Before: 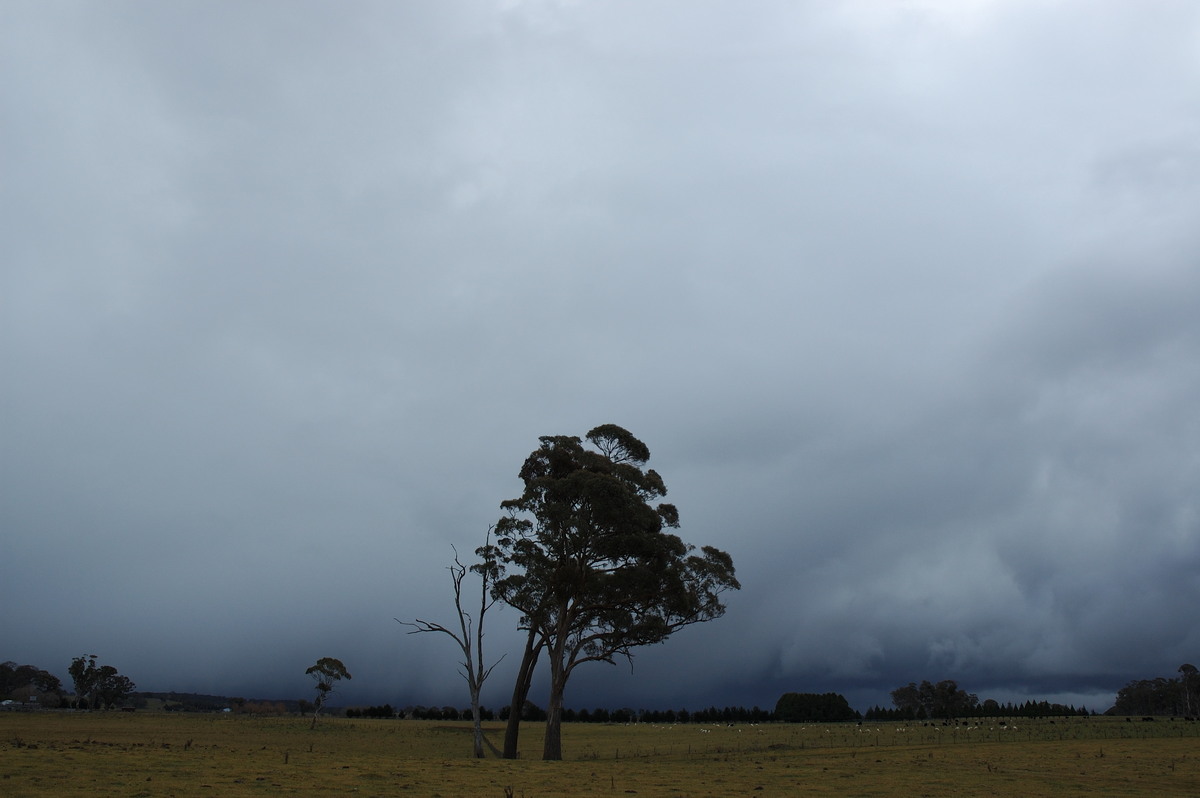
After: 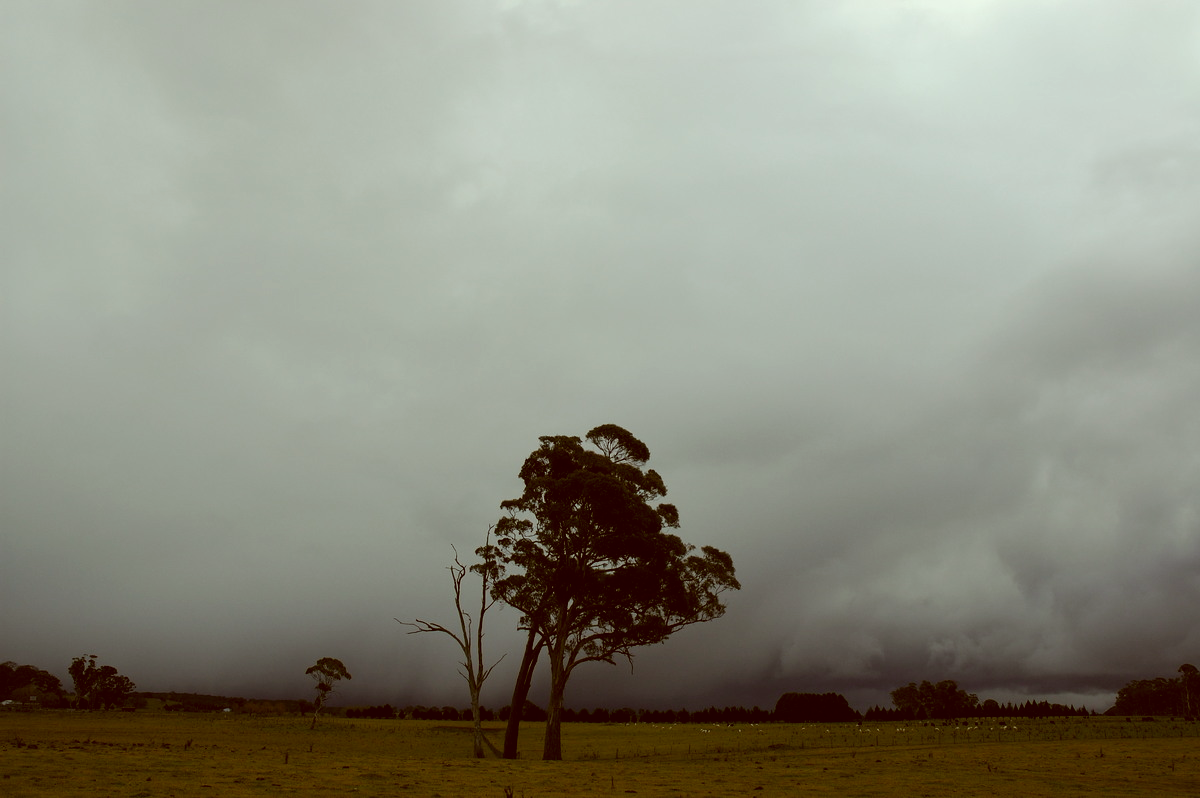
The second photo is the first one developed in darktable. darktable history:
color correction: highlights a* -5.58, highlights b* 9.8, shadows a* 9.66, shadows b* 24.28
